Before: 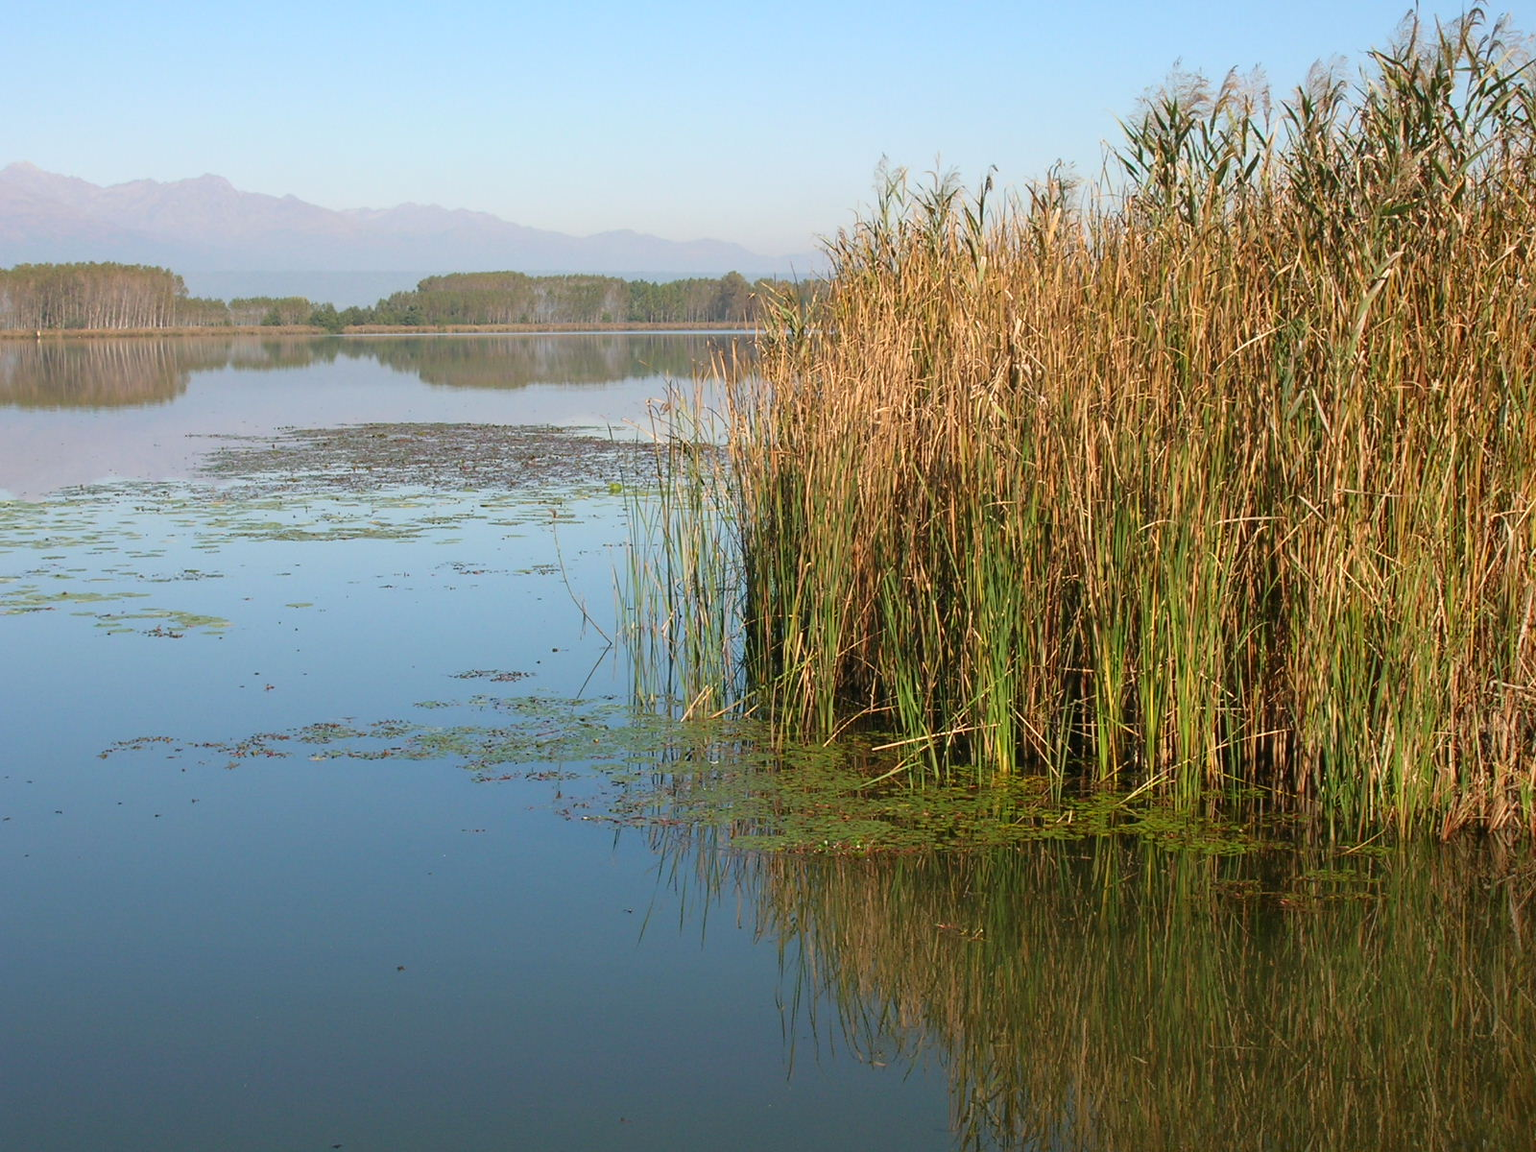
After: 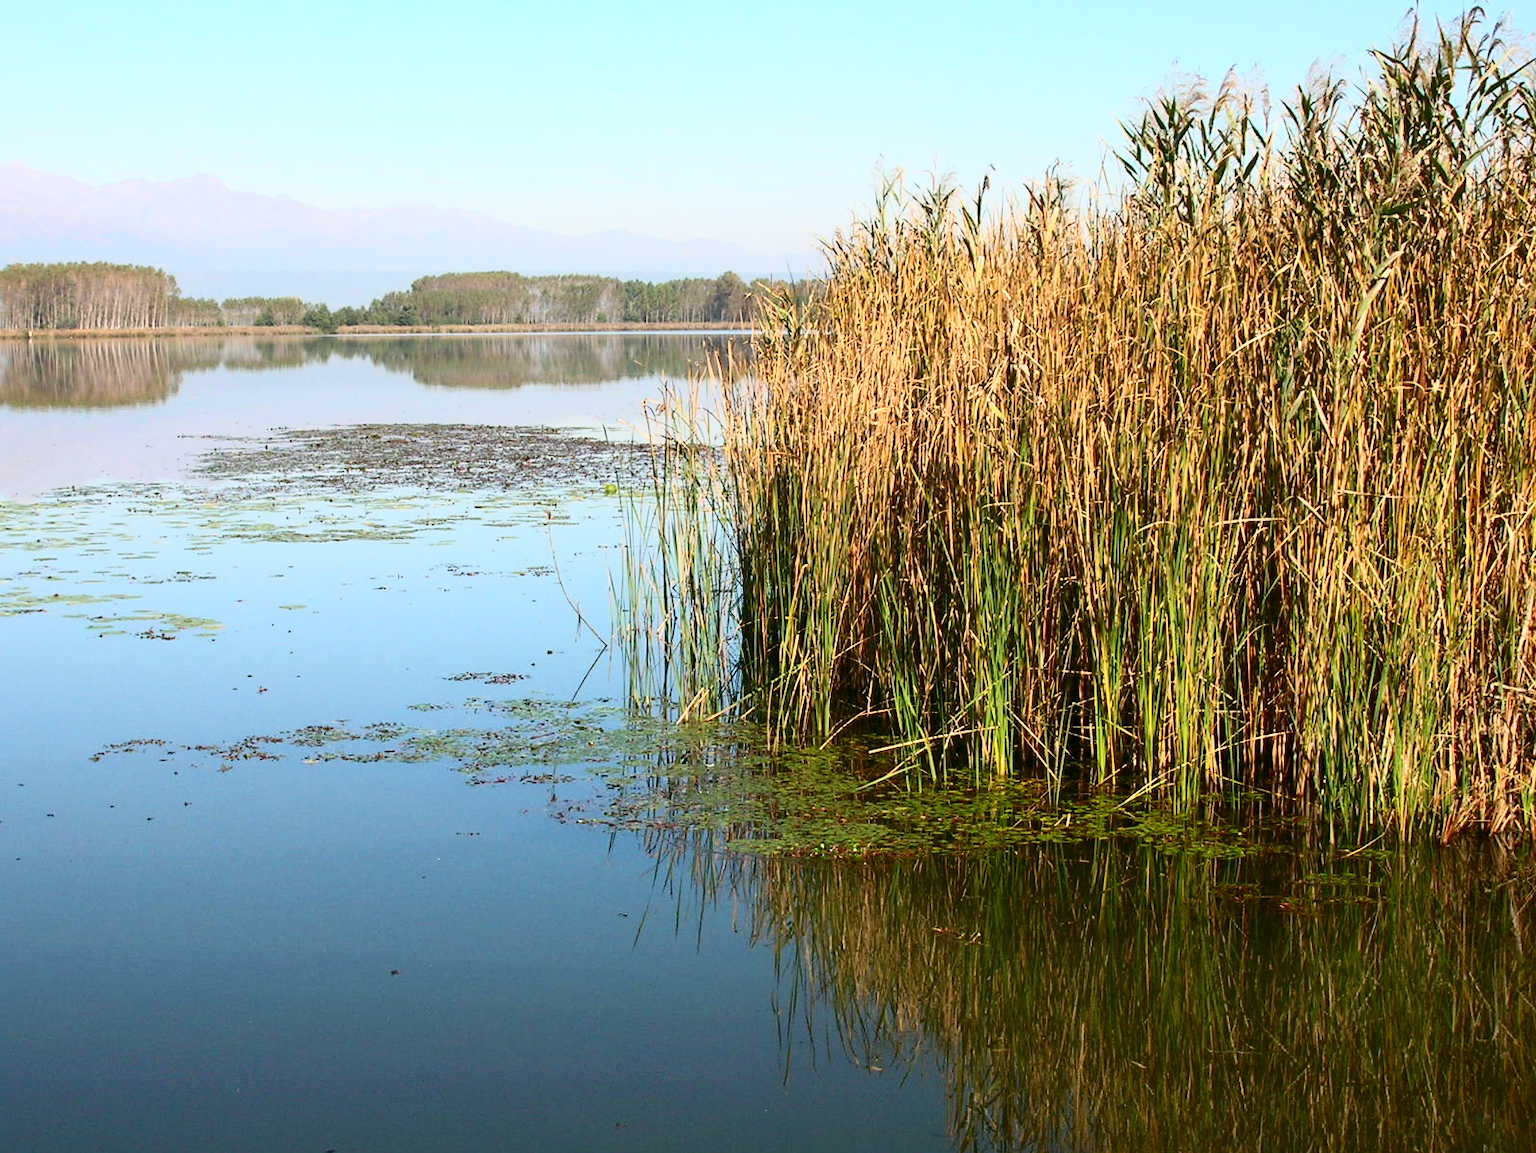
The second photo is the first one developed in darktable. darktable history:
crop and rotate: left 0.614%, top 0.179%, bottom 0.309%
contrast brightness saturation: contrast 0.4, brightness 0.1, saturation 0.21
